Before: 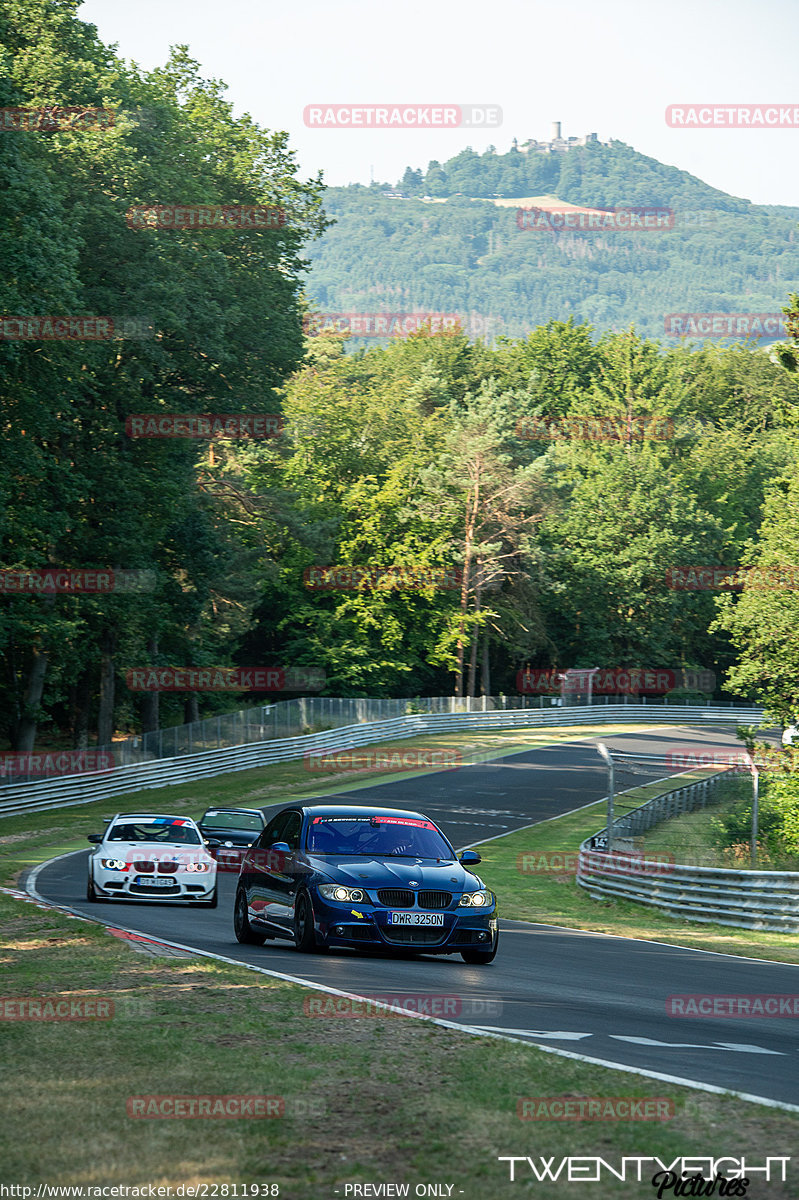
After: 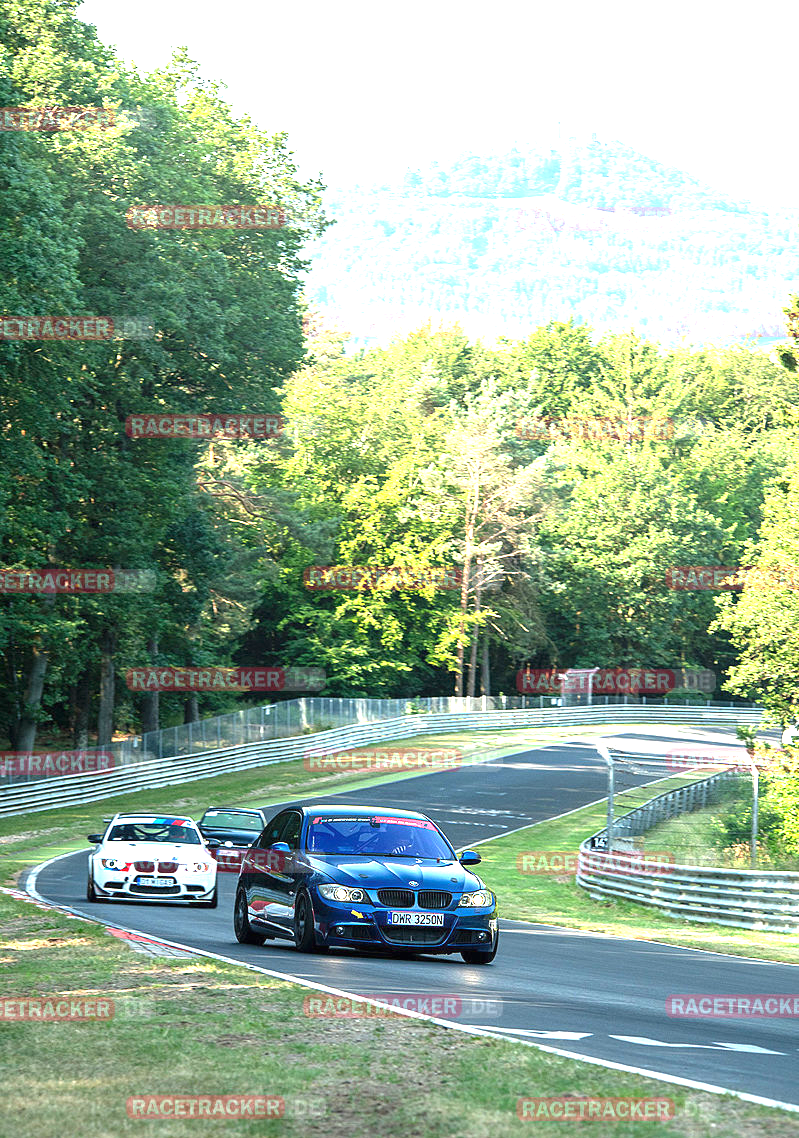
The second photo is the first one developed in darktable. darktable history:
exposure: black level correction 0, exposure 1.675 EV, compensate exposure bias true, compensate highlight preservation false
crop and rotate: top 0%, bottom 5.097%
